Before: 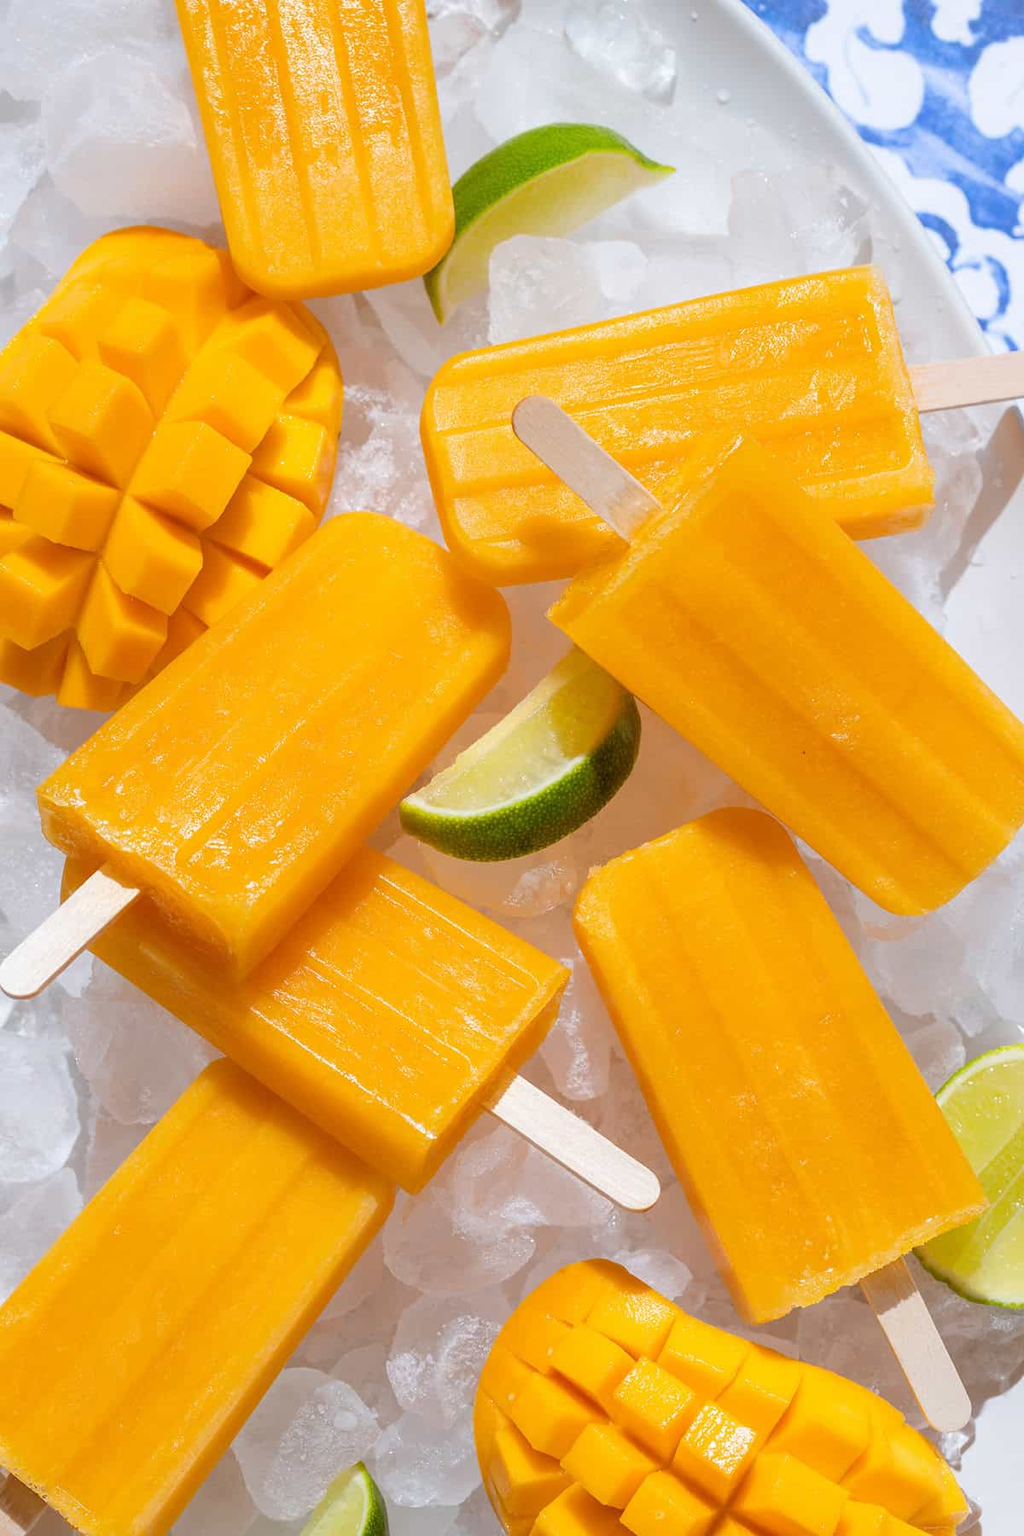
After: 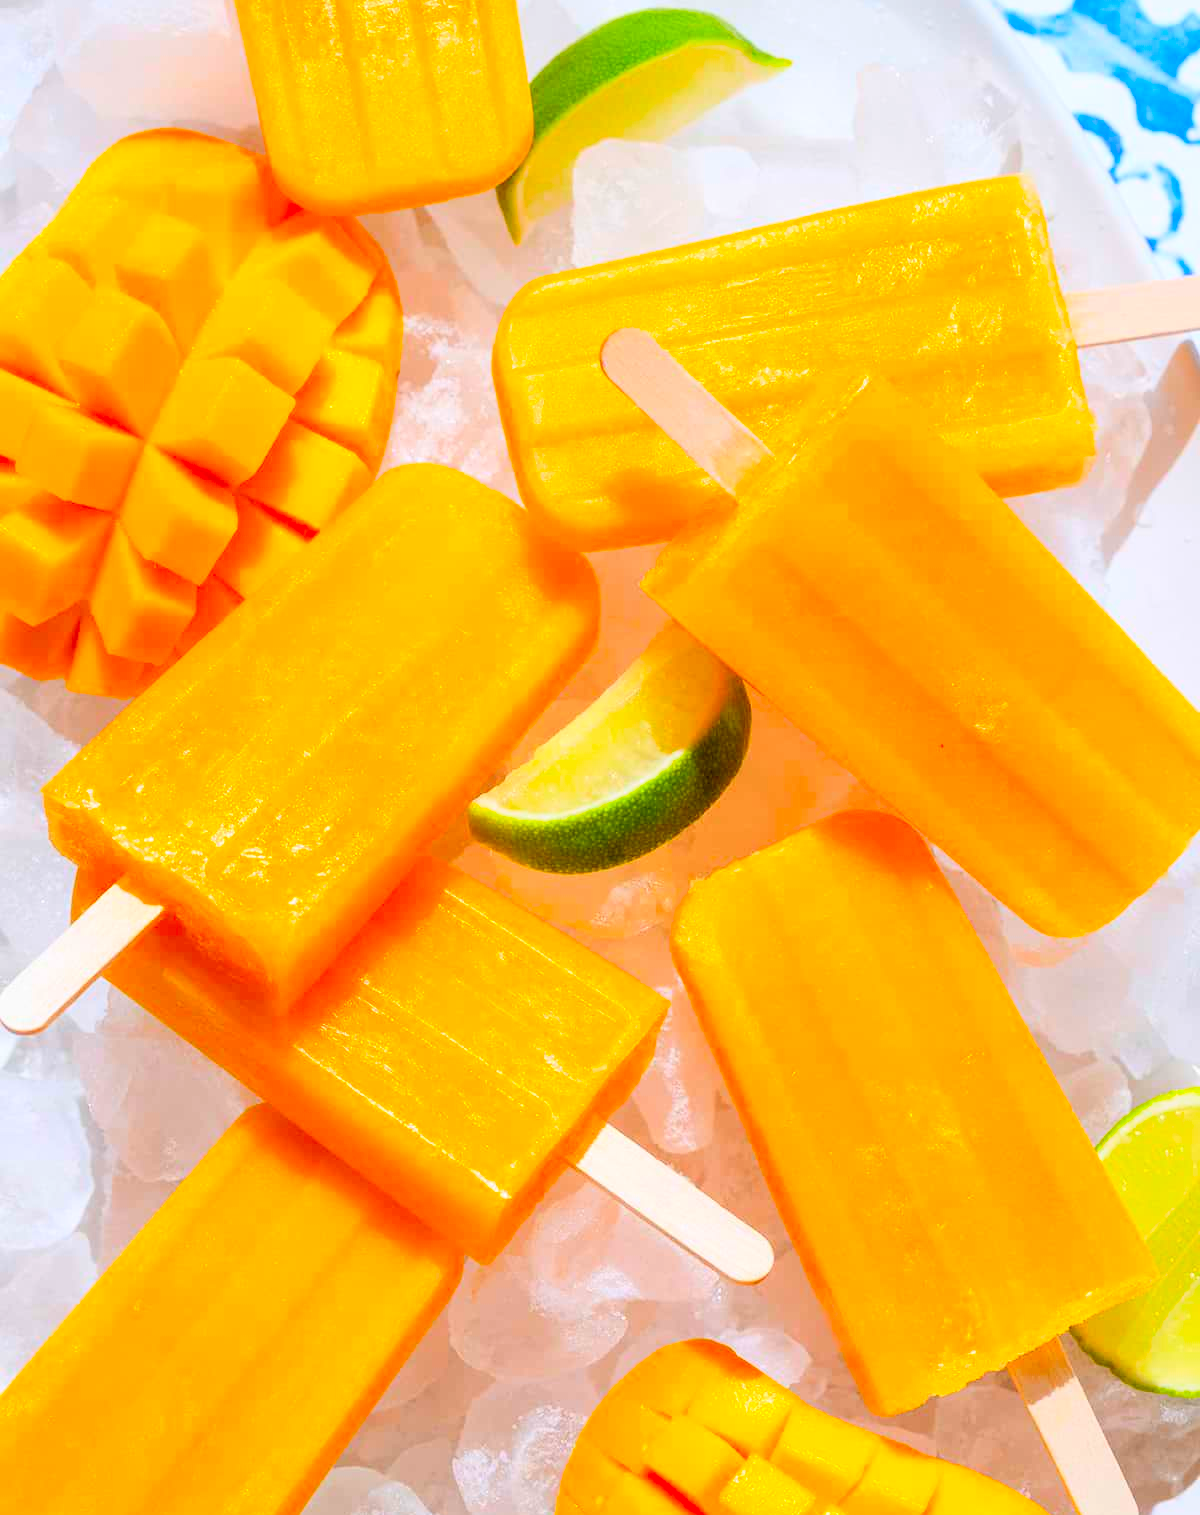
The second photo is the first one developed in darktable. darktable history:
crop: top 7.565%, bottom 8.24%
contrast brightness saturation: contrast 0.202, brightness 0.201, saturation 0.797
